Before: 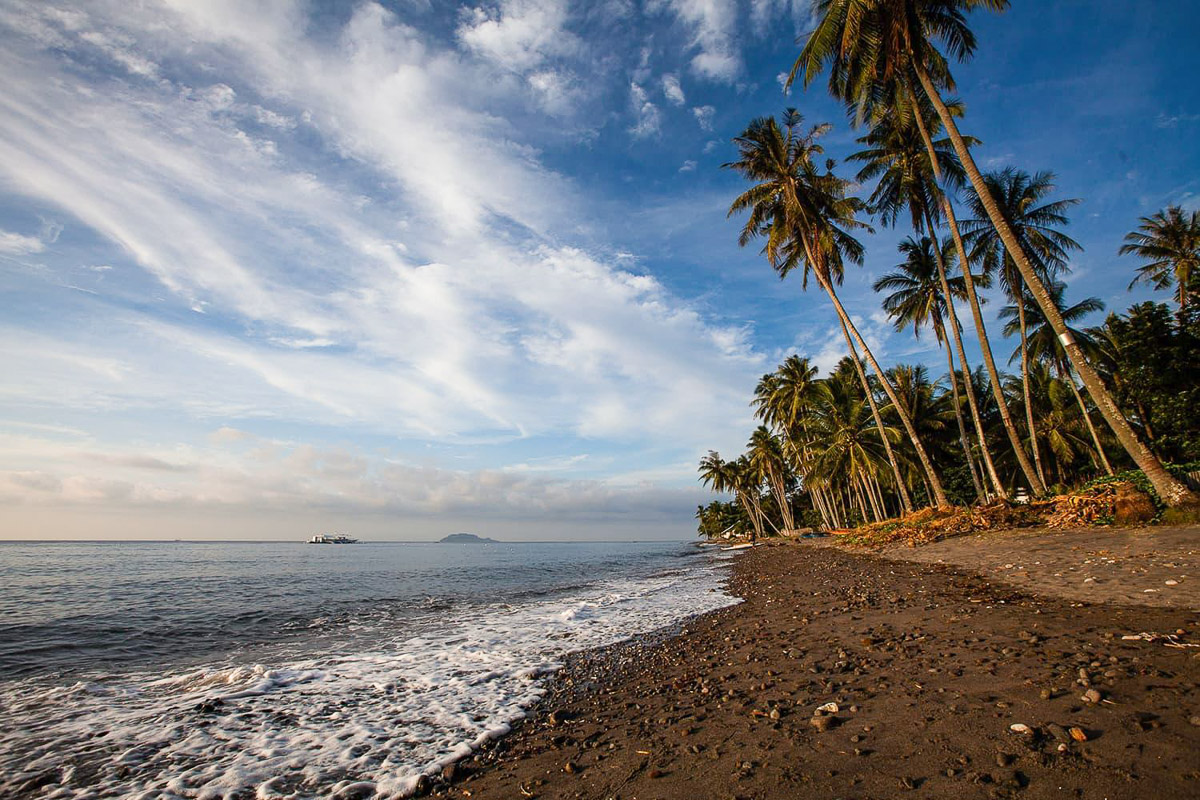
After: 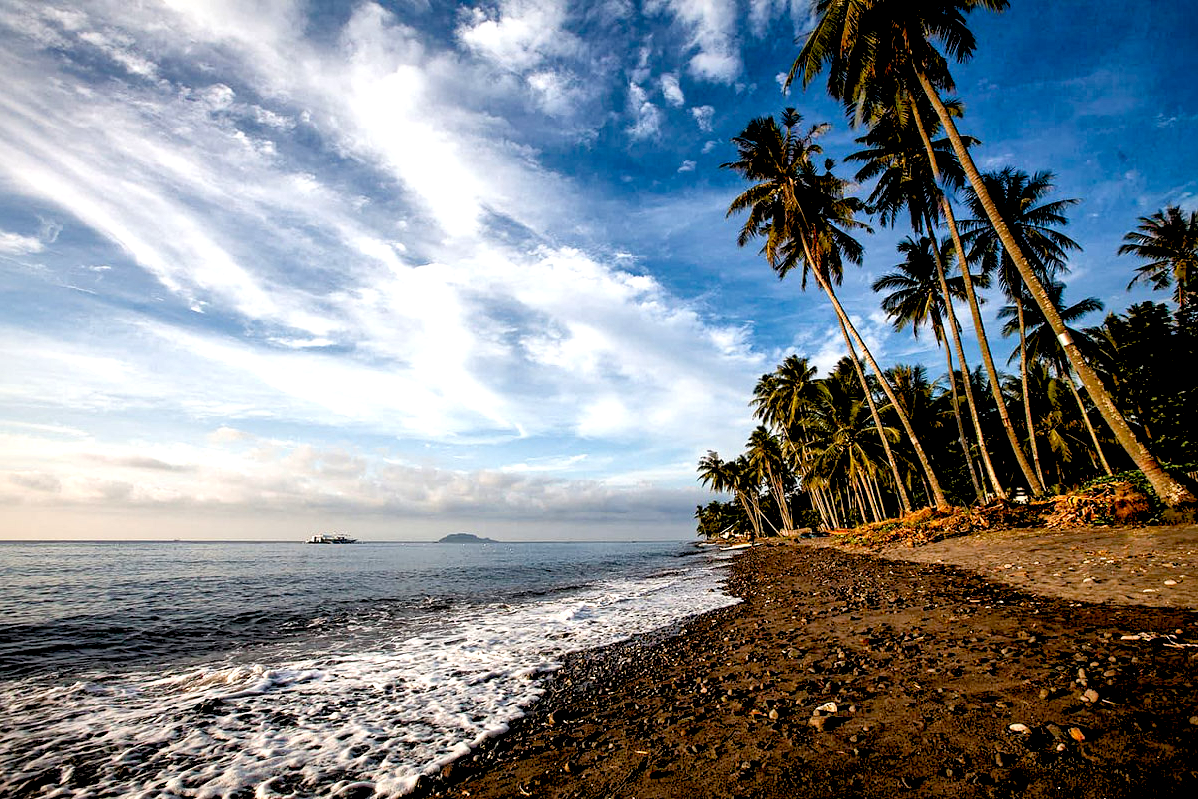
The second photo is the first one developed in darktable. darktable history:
exposure: black level correction 0.025, exposure 0.182 EV, compensate highlight preservation false
local contrast: mode bilateral grid, contrast 20, coarseness 50, detail 171%, midtone range 0.2
rgb levels: levels [[0.01, 0.419, 0.839], [0, 0.5, 1], [0, 0.5, 1]]
crop and rotate: left 0.126%
